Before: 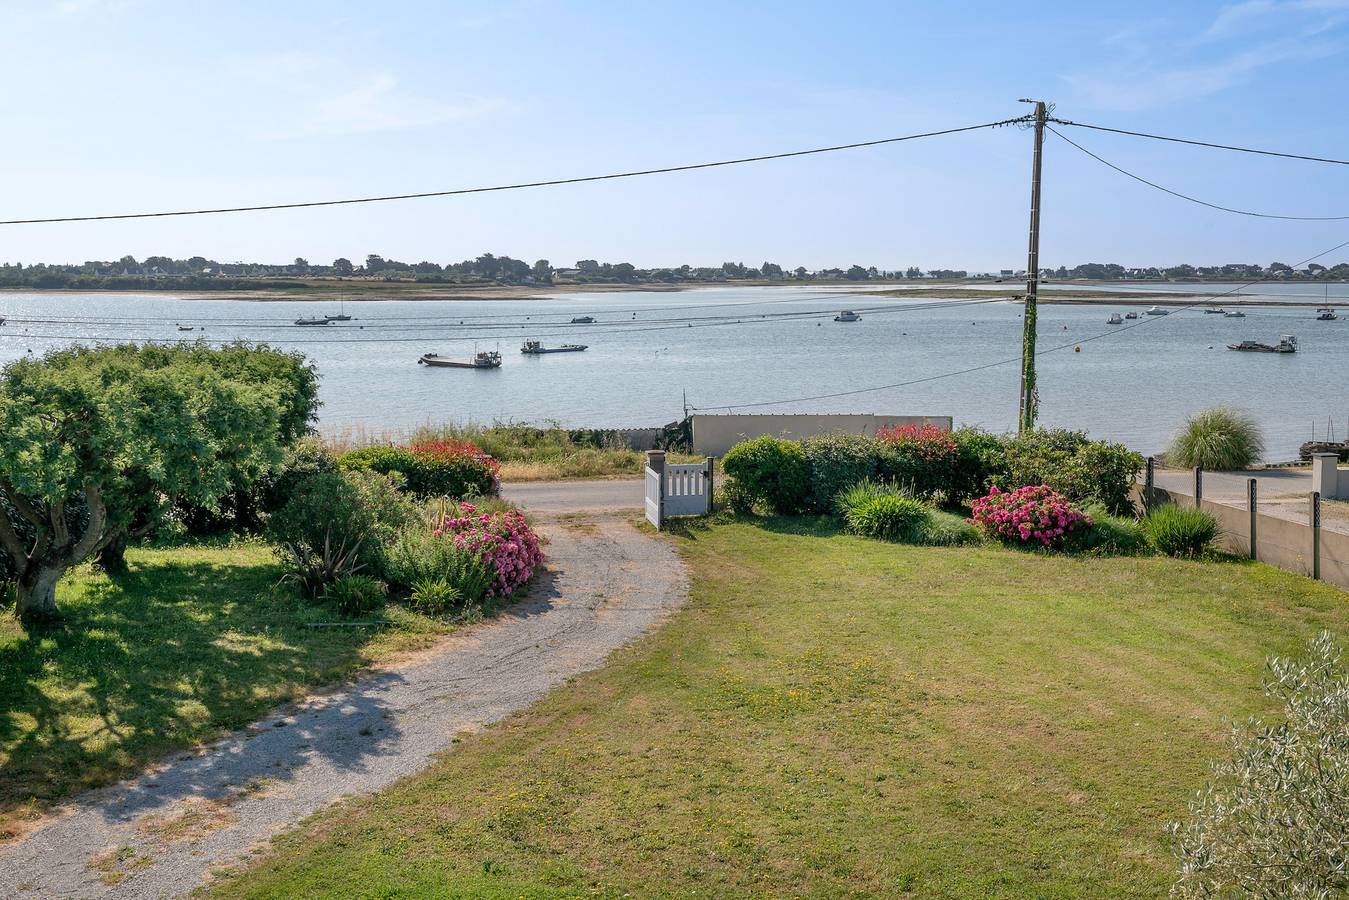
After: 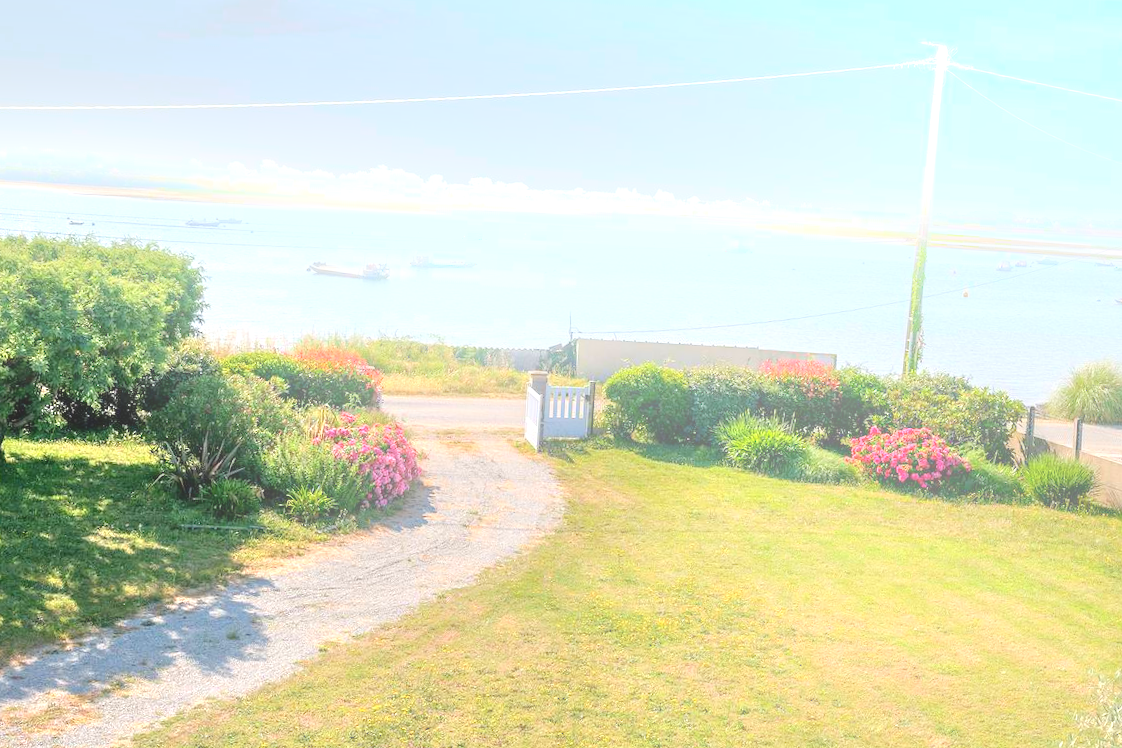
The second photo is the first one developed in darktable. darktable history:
exposure: exposure 0.999 EV, compensate highlight preservation false
bloom: on, module defaults
crop and rotate: angle -3.27°, left 5.211%, top 5.211%, right 4.607%, bottom 4.607%
